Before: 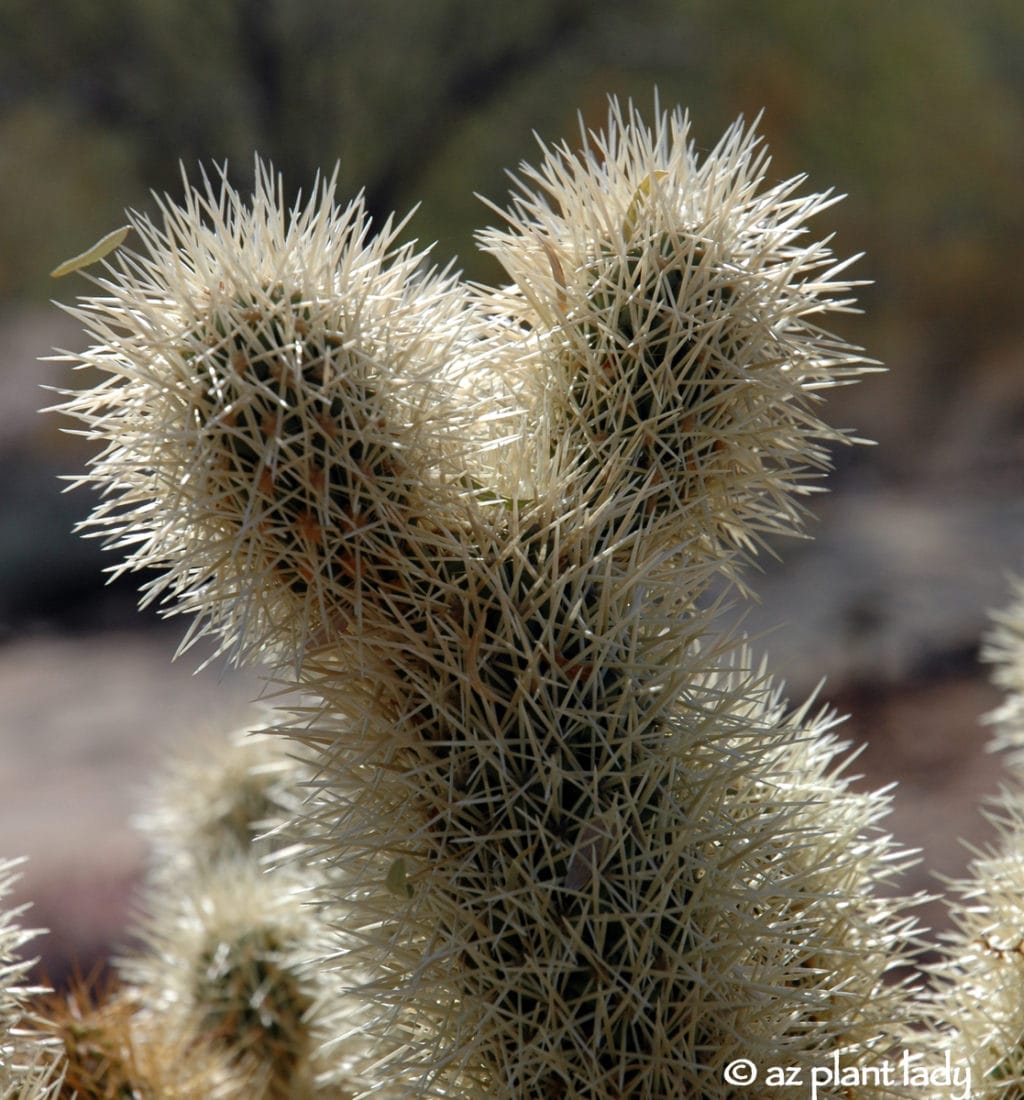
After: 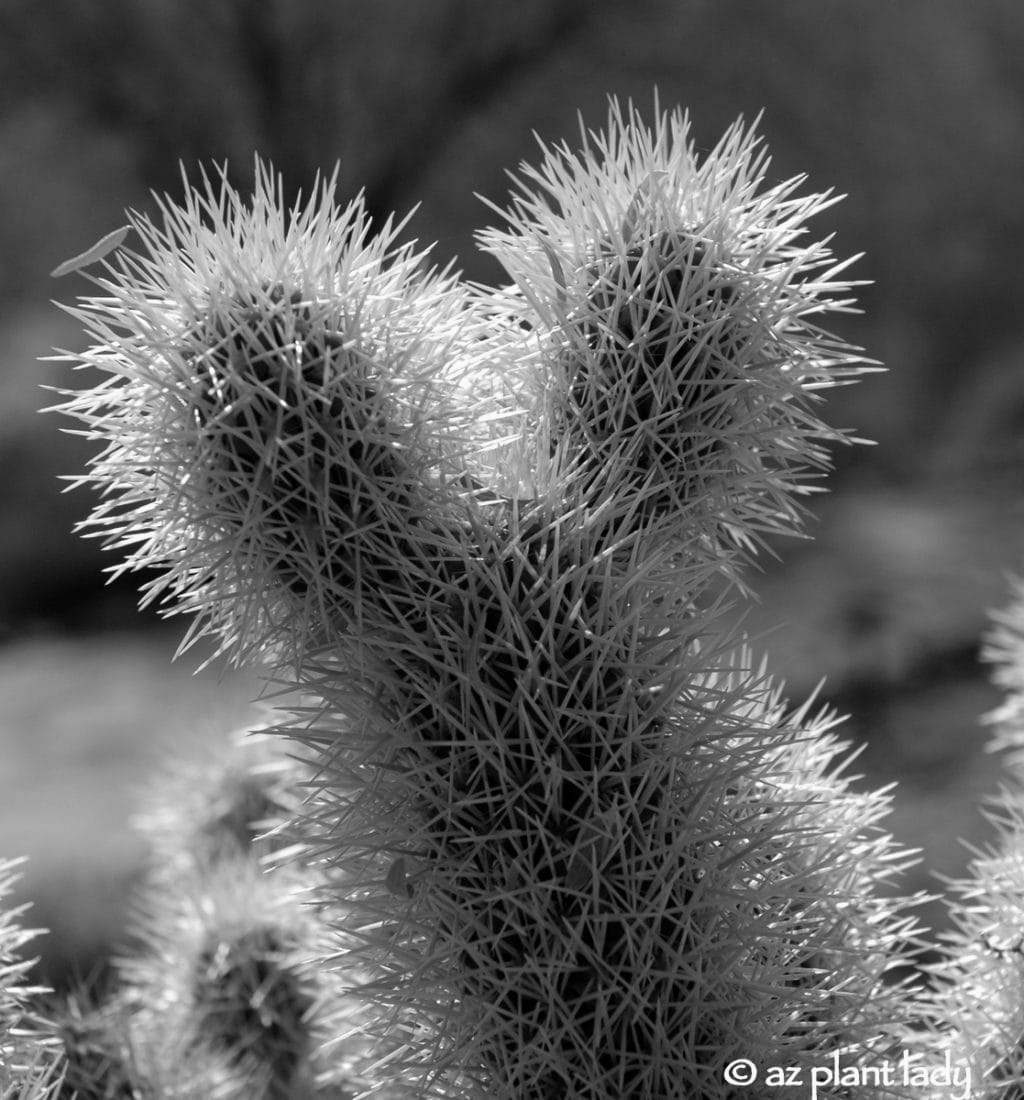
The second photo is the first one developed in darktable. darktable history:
contrast brightness saturation: contrast 0.1, saturation -0.36
monochrome: a 32, b 64, size 2.3
